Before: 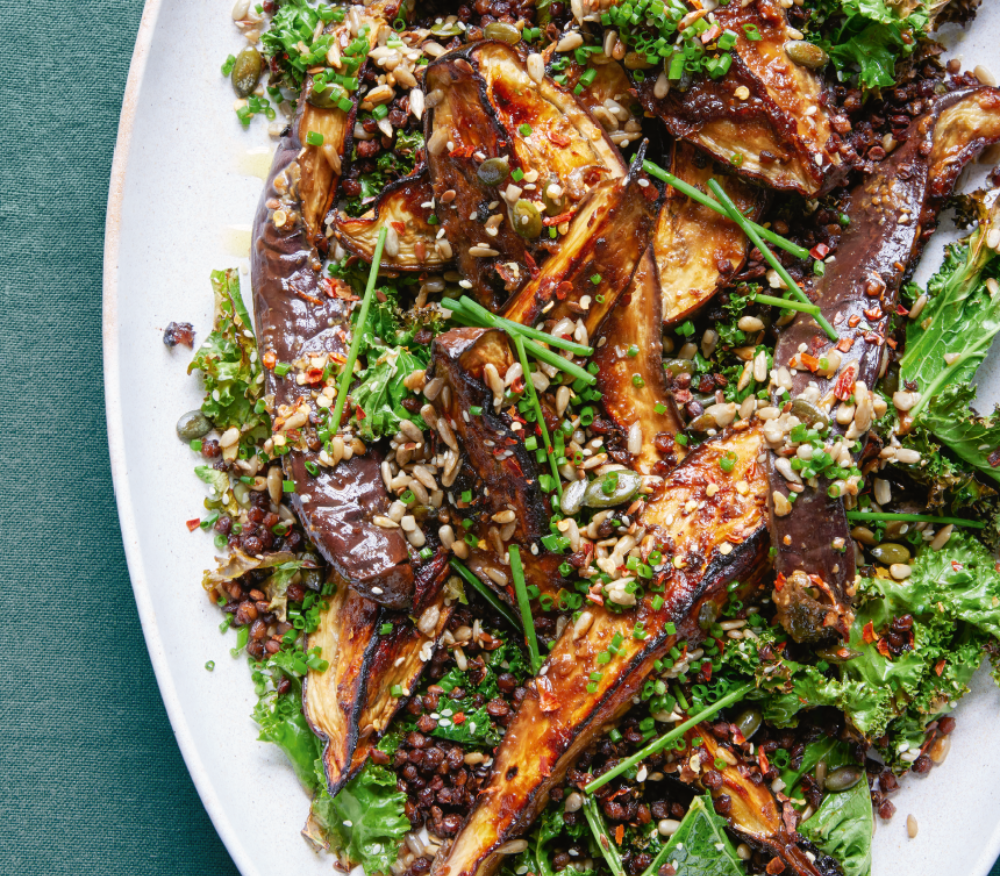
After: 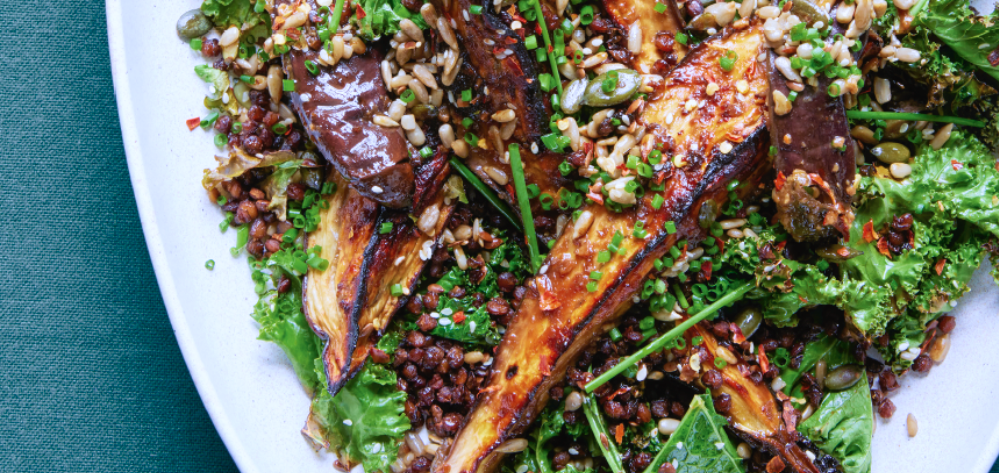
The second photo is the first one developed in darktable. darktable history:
velvia: on, module defaults
color calibration: gray › normalize channels true, illuminant as shot in camera, x 0.369, y 0.382, temperature 4317.42 K, gamut compression 0.007
crop and rotate: top 45.915%, right 0.077%
